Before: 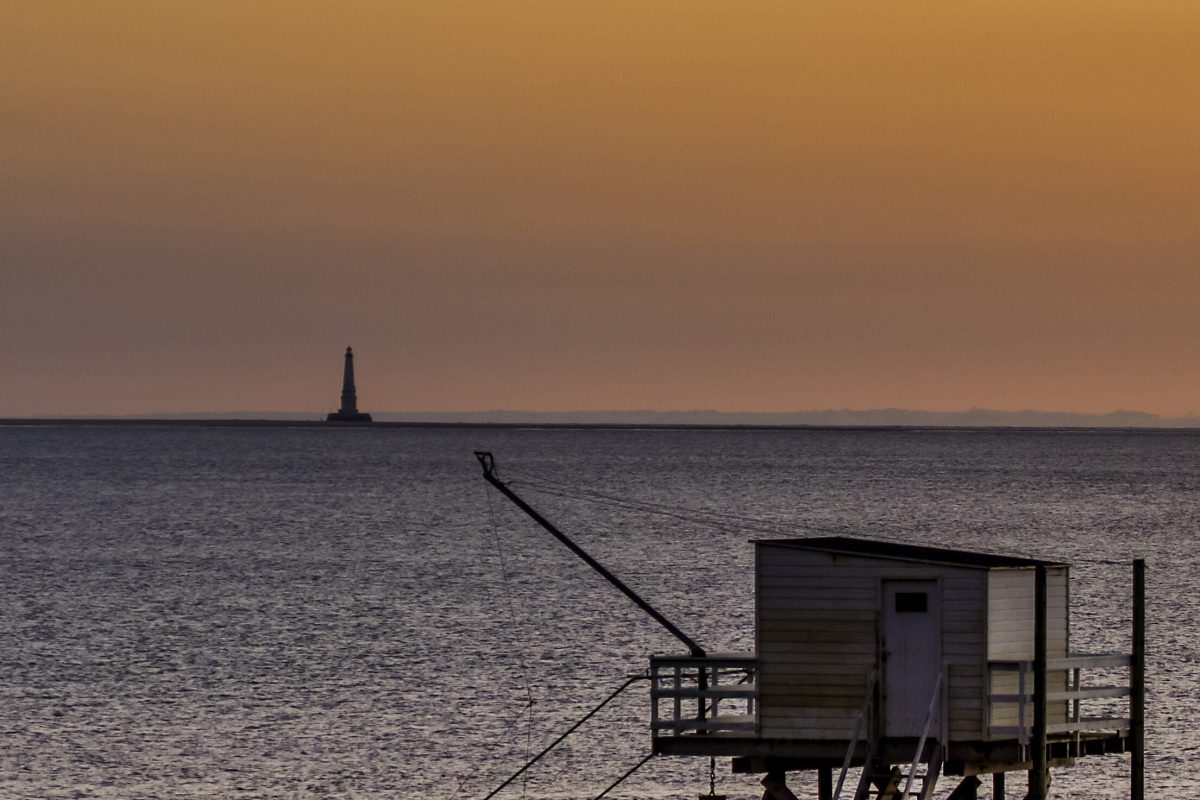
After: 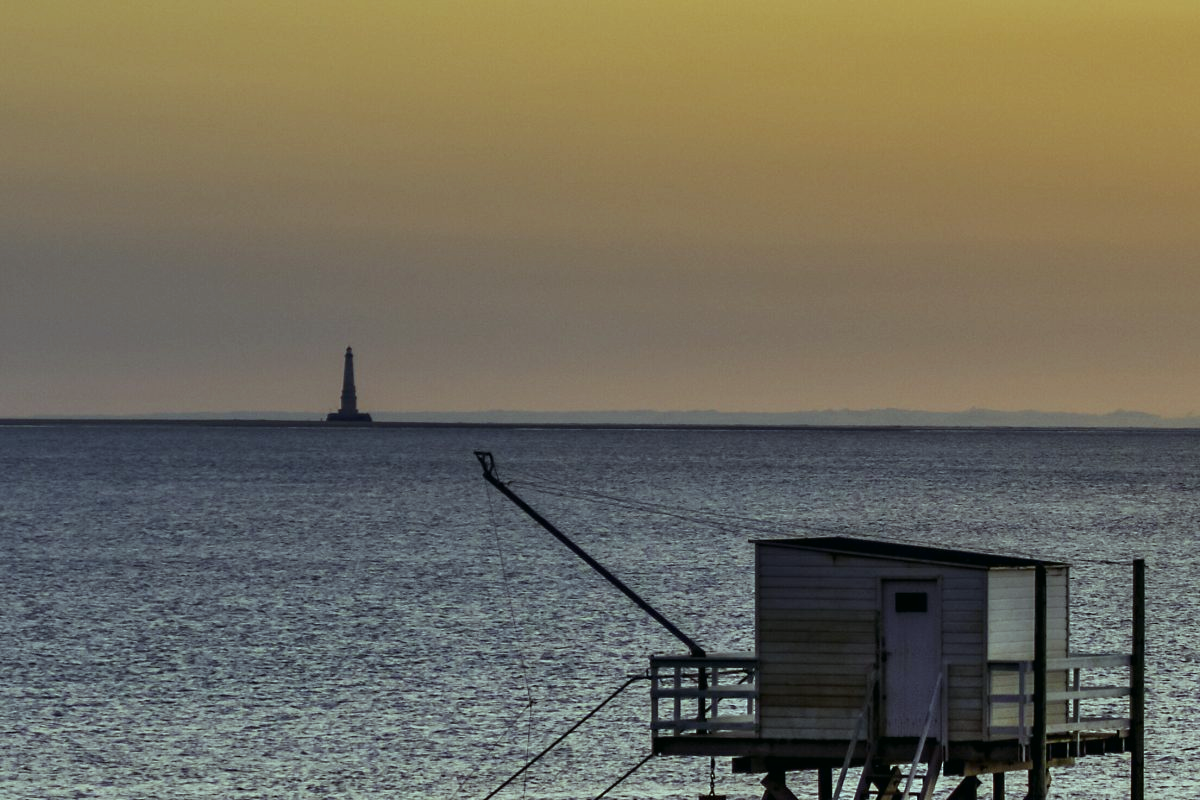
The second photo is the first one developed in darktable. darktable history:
exposure: exposure 0.217 EV, compensate highlight preservation false
color balance: mode lift, gamma, gain (sRGB), lift [0.997, 0.979, 1.021, 1.011], gamma [1, 1.084, 0.916, 0.998], gain [1, 0.87, 1.13, 1.101], contrast 4.55%, contrast fulcrum 38.24%, output saturation 104.09%
